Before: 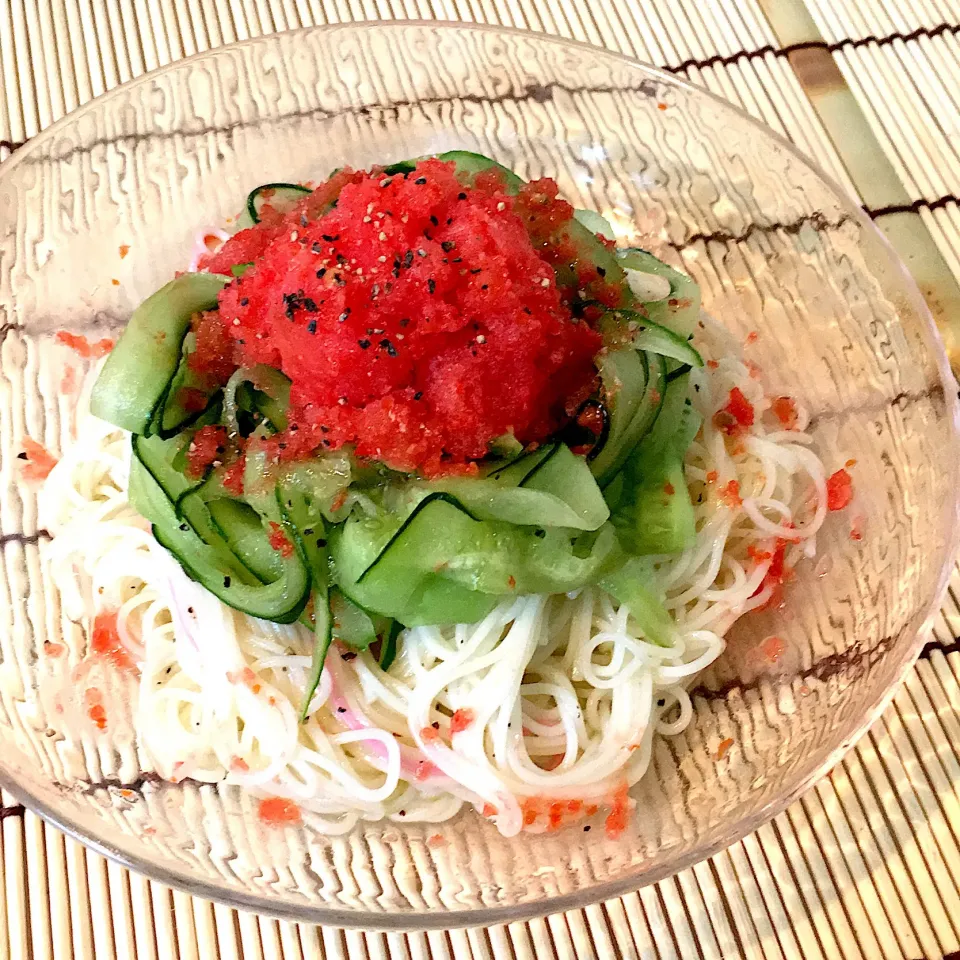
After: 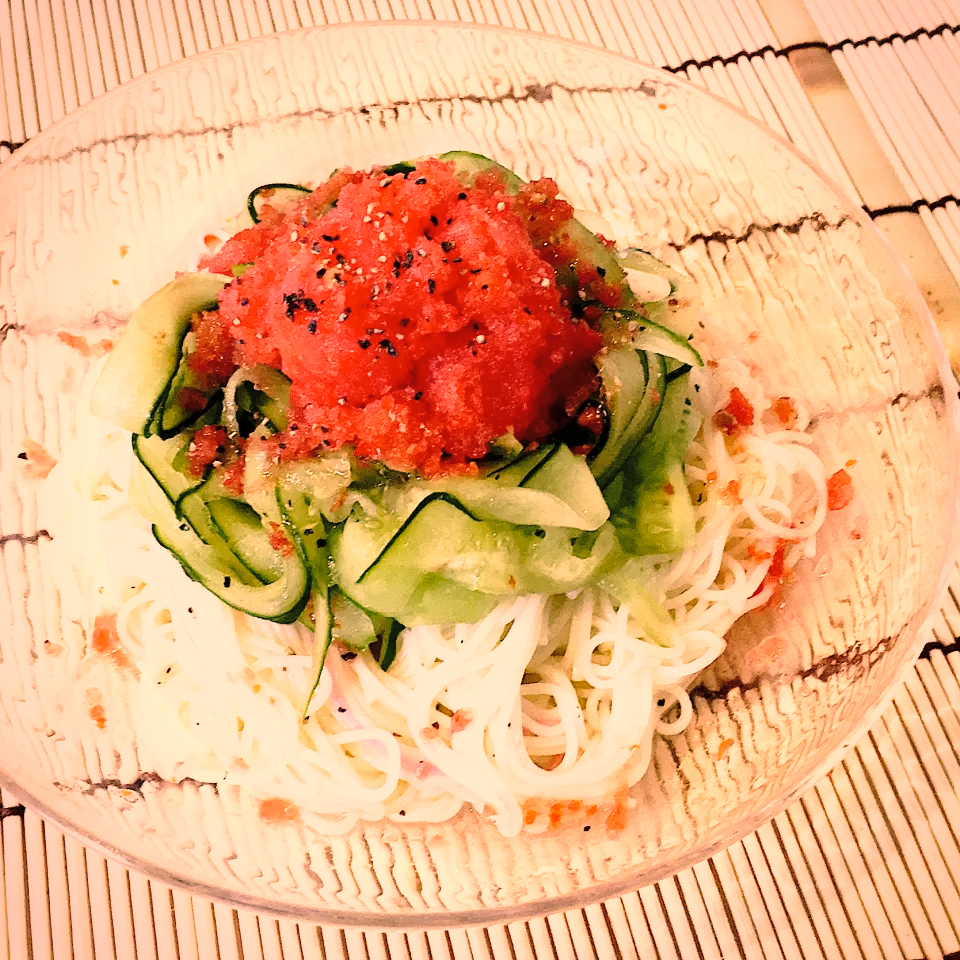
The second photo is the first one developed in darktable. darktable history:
color correction: highlights a* 39.6, highlights b* 39.86, saturation 0.69
vignetting: brightness -0.309, saturation -0.049, unbound false
base curve: curves: ch0 [(0, 0) (0.028, 0.03) (0.121, 0.232) (0.46, 0.748) (0.859, 0.968) (1, 1)], preserve colors none
tone equalizer: edges refinement/feathering 500, mask exposure compensation -1.57 EV, preserve details no
